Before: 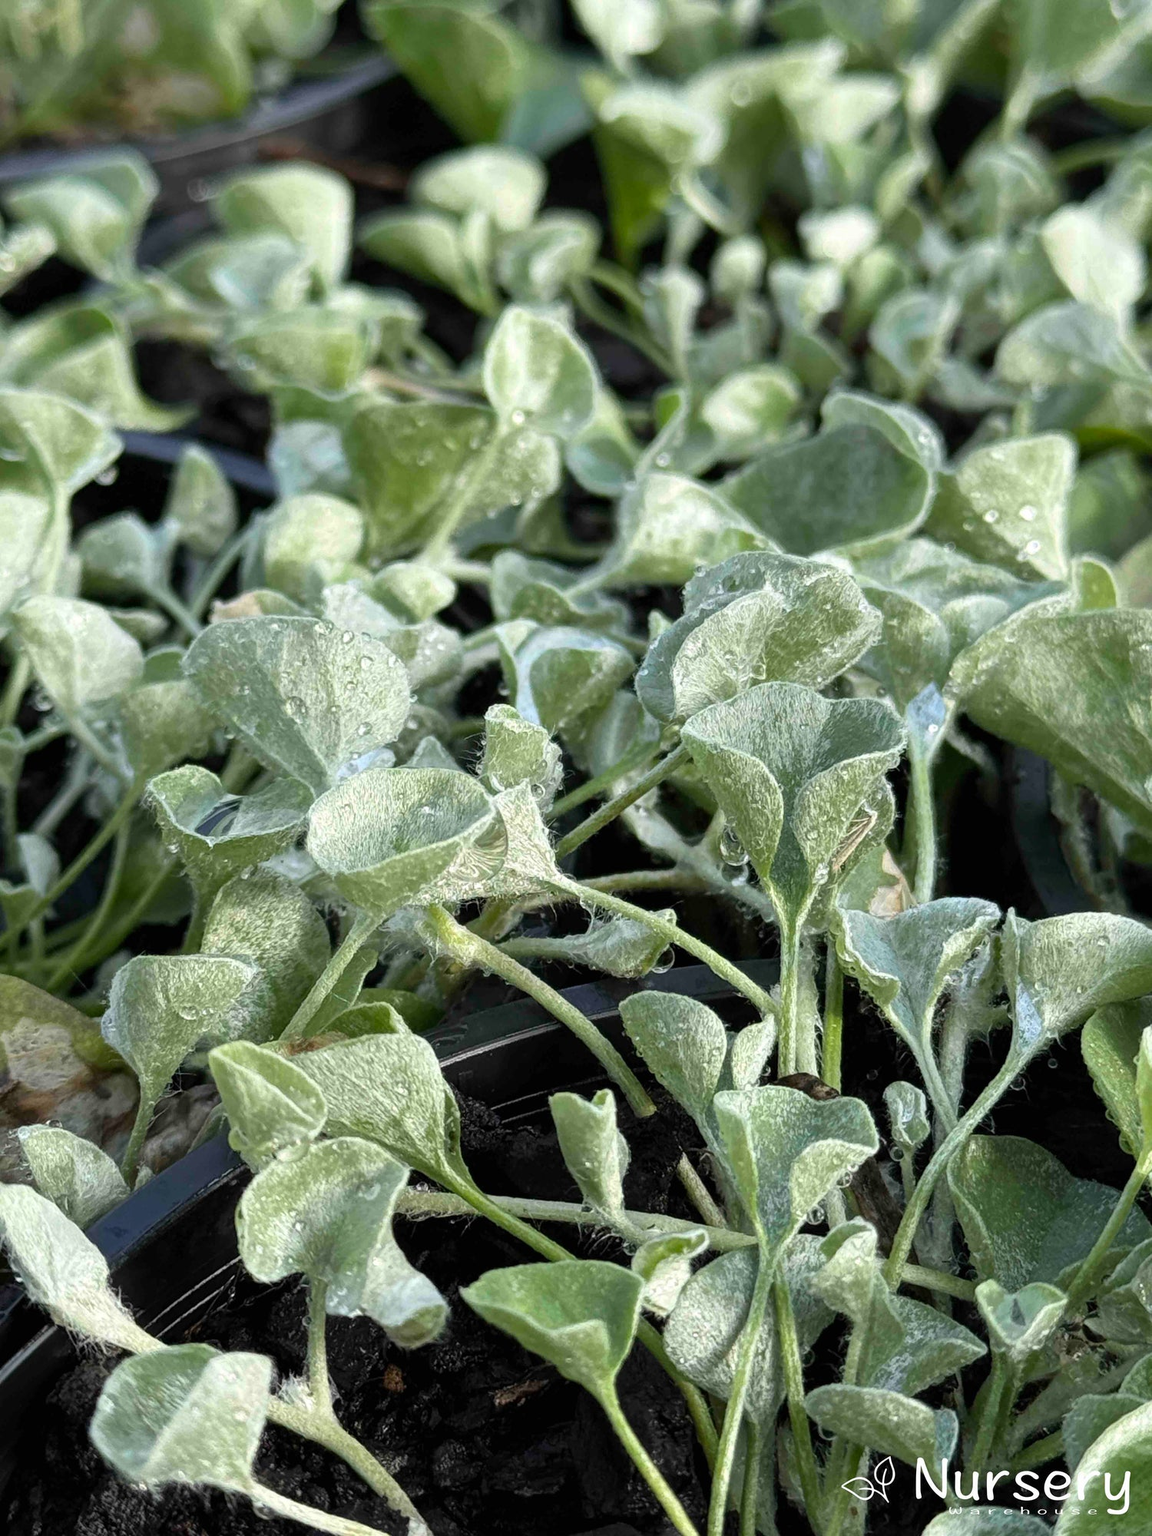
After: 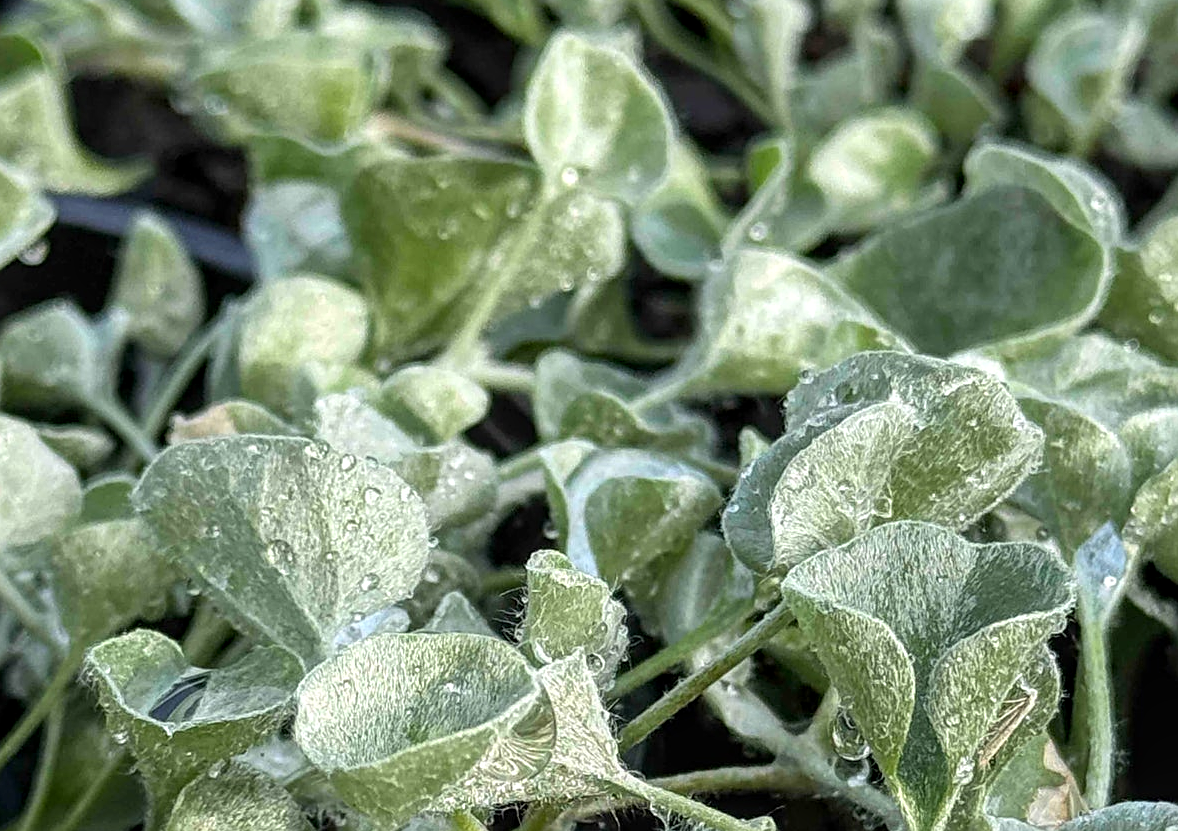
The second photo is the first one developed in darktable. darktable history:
local contrast: on, module defaults
crop: left 7.036%, top 18.398%, right 14.379%, bottom 40.043%
sharpen: on, module defaults
